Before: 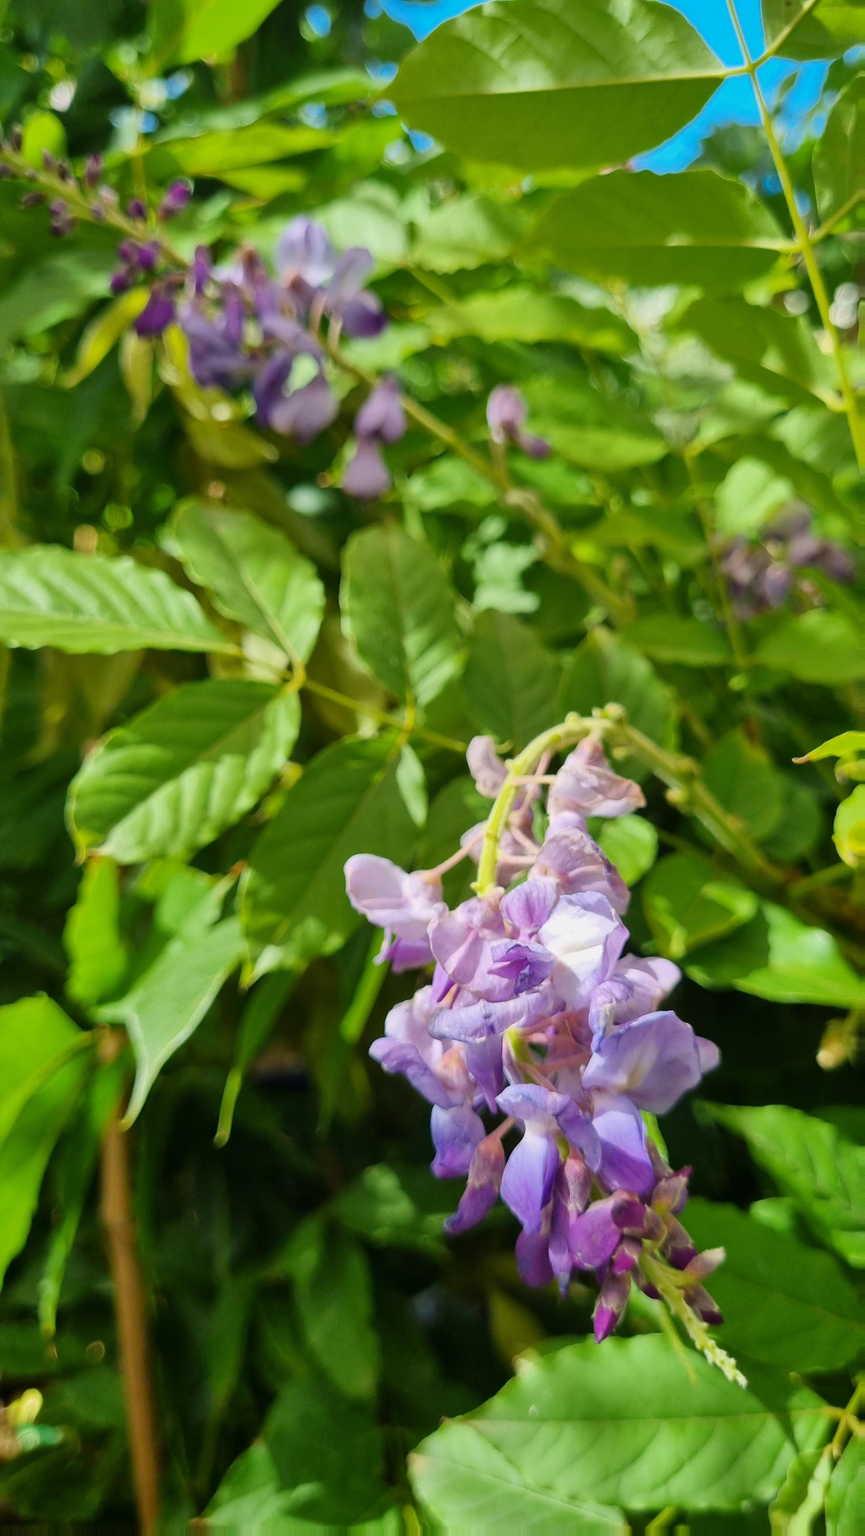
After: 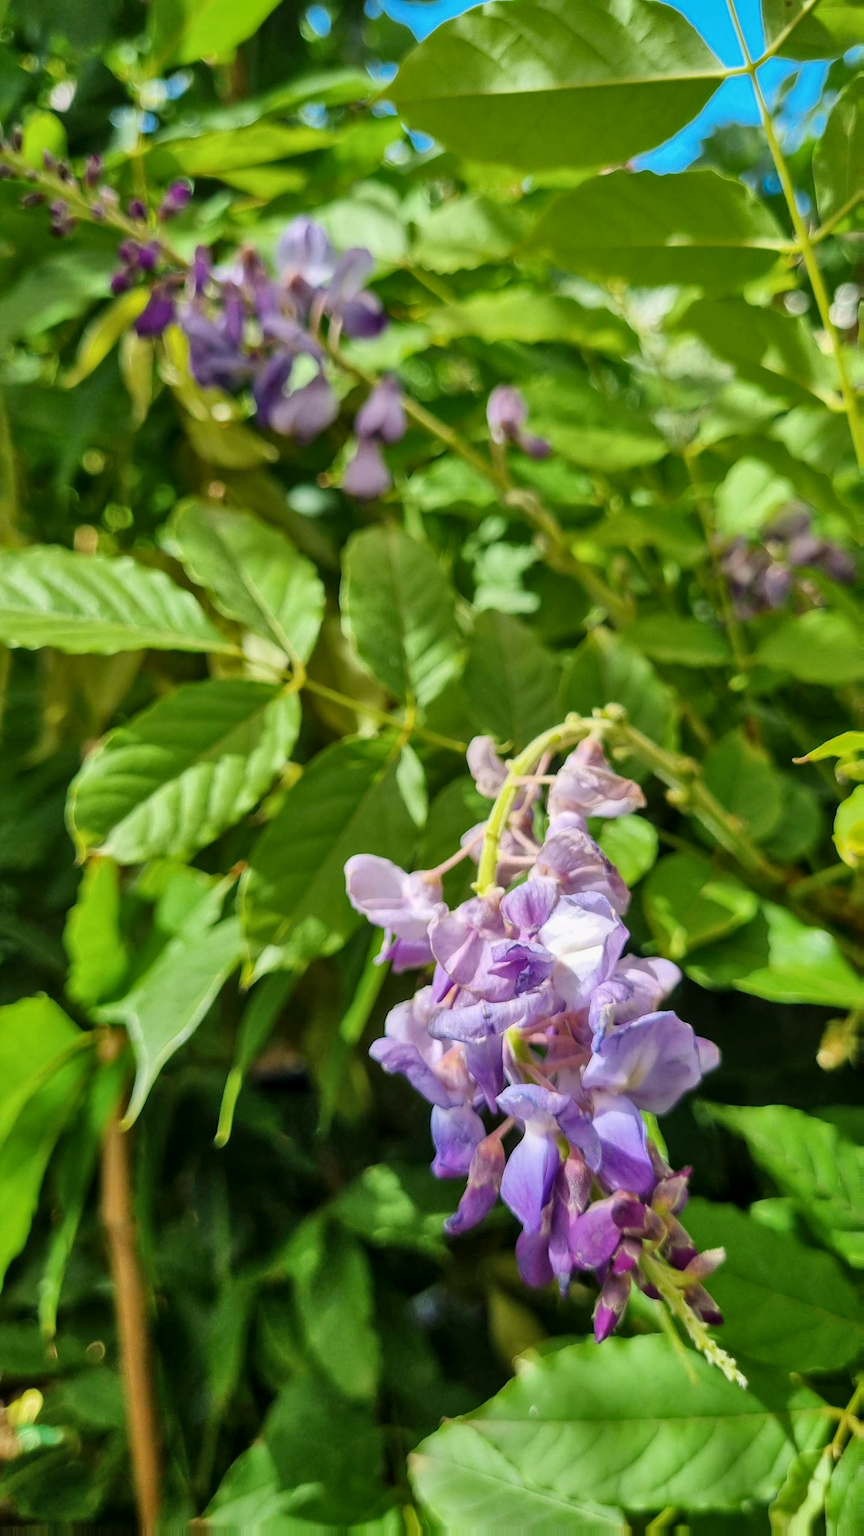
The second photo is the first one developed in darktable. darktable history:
shadows and highlights: highlights color adjustment 0%, low approximation 0.01, soften with gaussian
local contrast: on, module defaults
